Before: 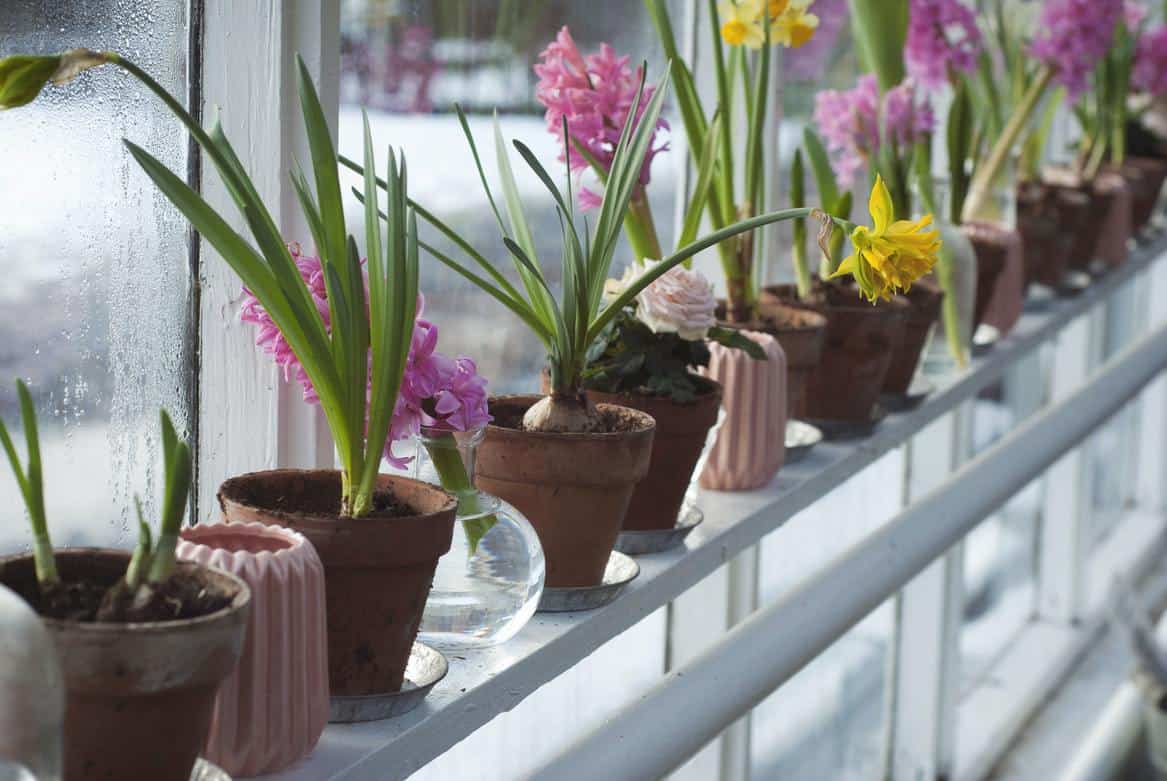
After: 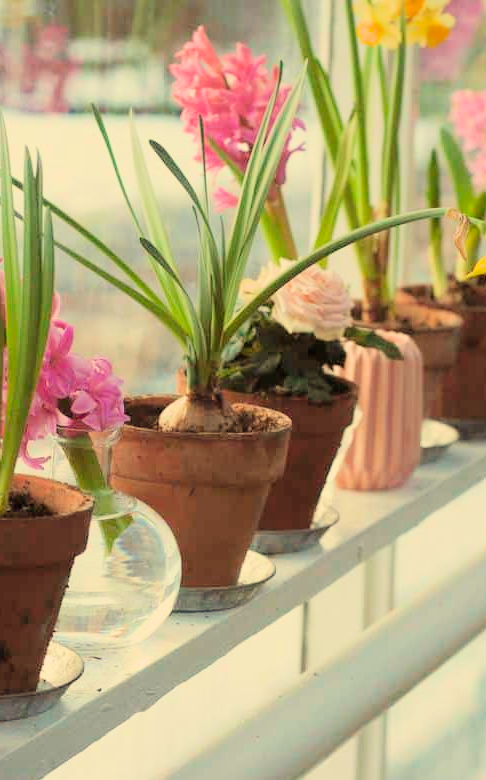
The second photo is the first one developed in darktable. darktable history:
white balance: red 1.08, blue 0.791
crop: left 31.229%, right 27.105%
exposure: exposure 1.089 EV, compensate highlight preservation false
filmic rgb: black relative exposure -7.15 EV, white relative exposure 5.36 EV, hardness 3.02, color science v6 (2022)
